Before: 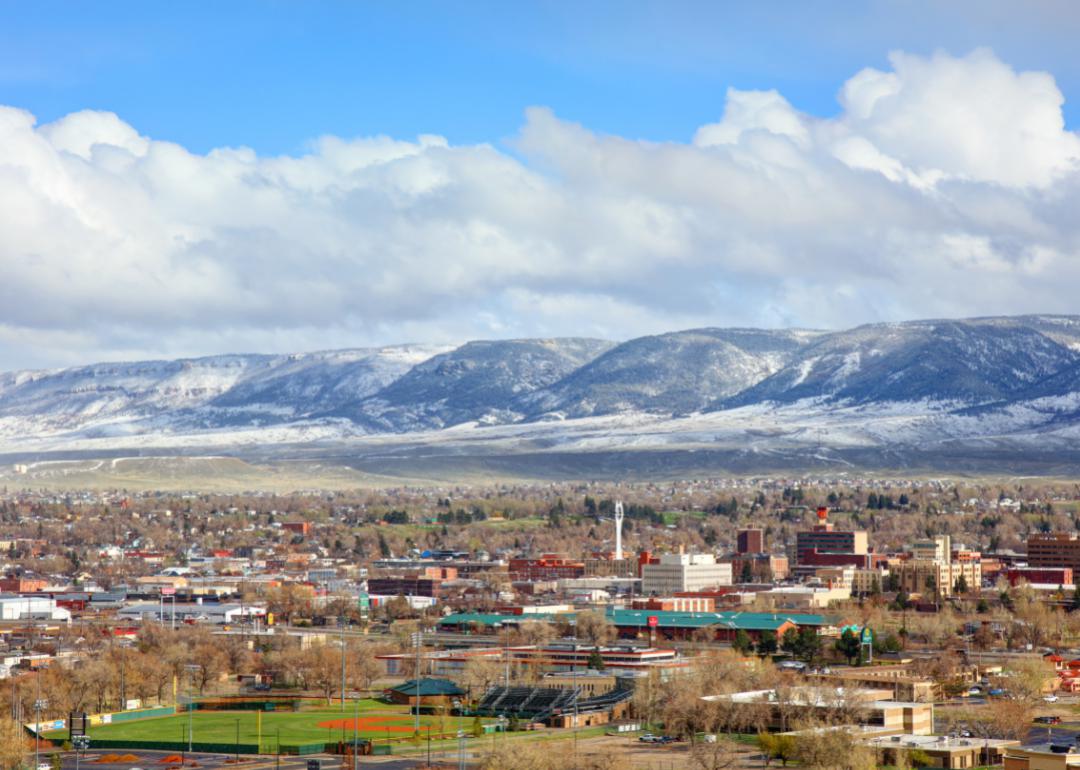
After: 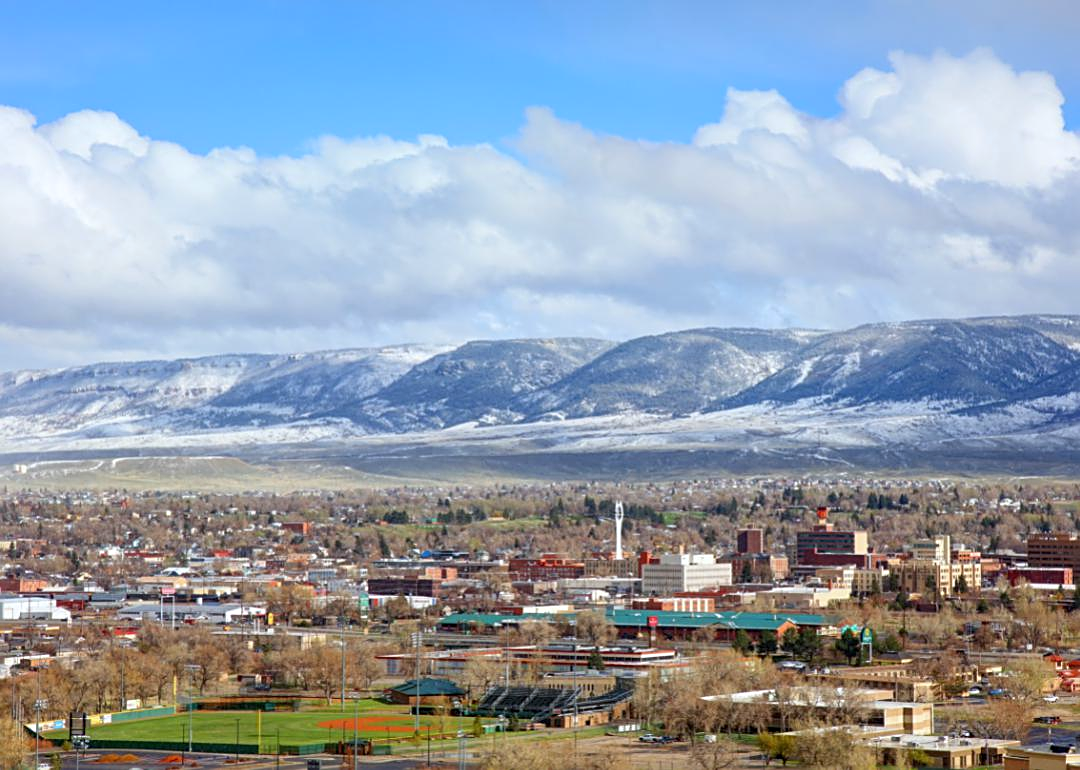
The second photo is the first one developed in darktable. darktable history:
sharpen: on, module defaults
white balance: red 0.976, blue 1.04
